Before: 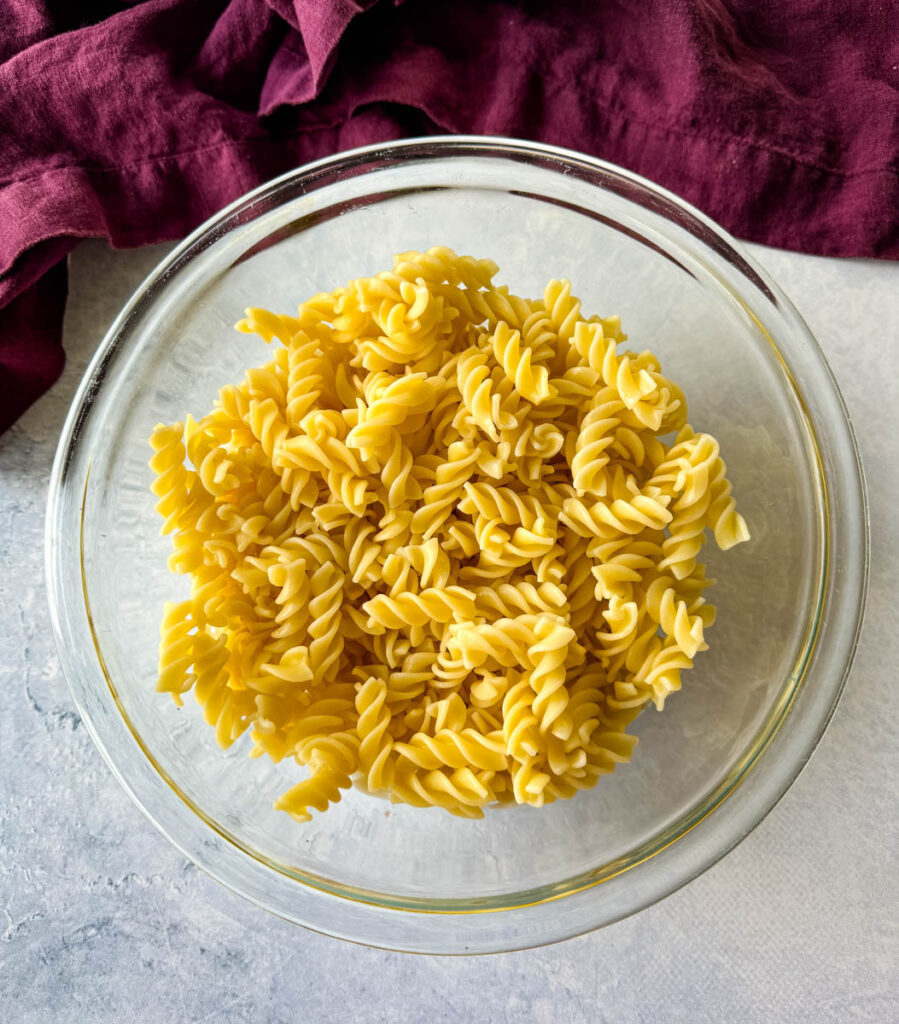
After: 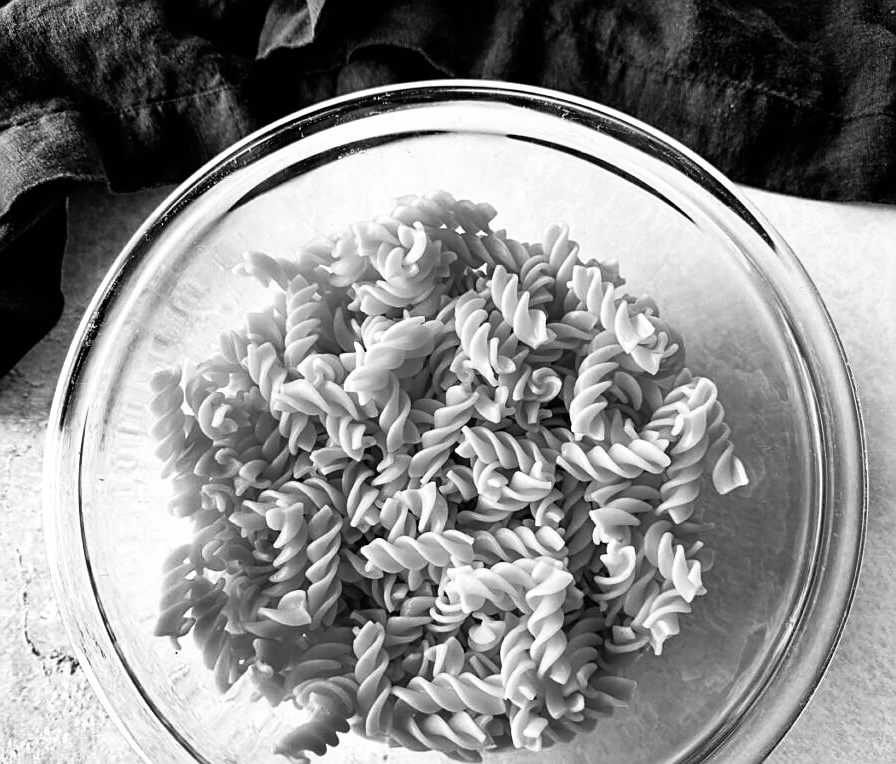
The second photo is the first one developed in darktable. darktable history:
sharpen: on, module defaults
color calibration: output gray [0.31, 0.36, 0.33, 0], illuminant as shot in camera, adaptation linear Bradford (ICC v4), x 0.406, y 0.406, temperature 3554.28 K
shadows and highlights: radius 107.48, shadows 23.99, highlights -57.38, low approximation 0.01, soften with gaussian
filmic rgb: black relative exposure -6.4 EV, white relative exposure 2.42 EV, target white luminance 99.884%, hardness 5.24, latitude 0.427%, contrast 1.421, highlights saturation mix 1.78%
crop: left 0.288%, top 5.511%, bottom 19.827%
